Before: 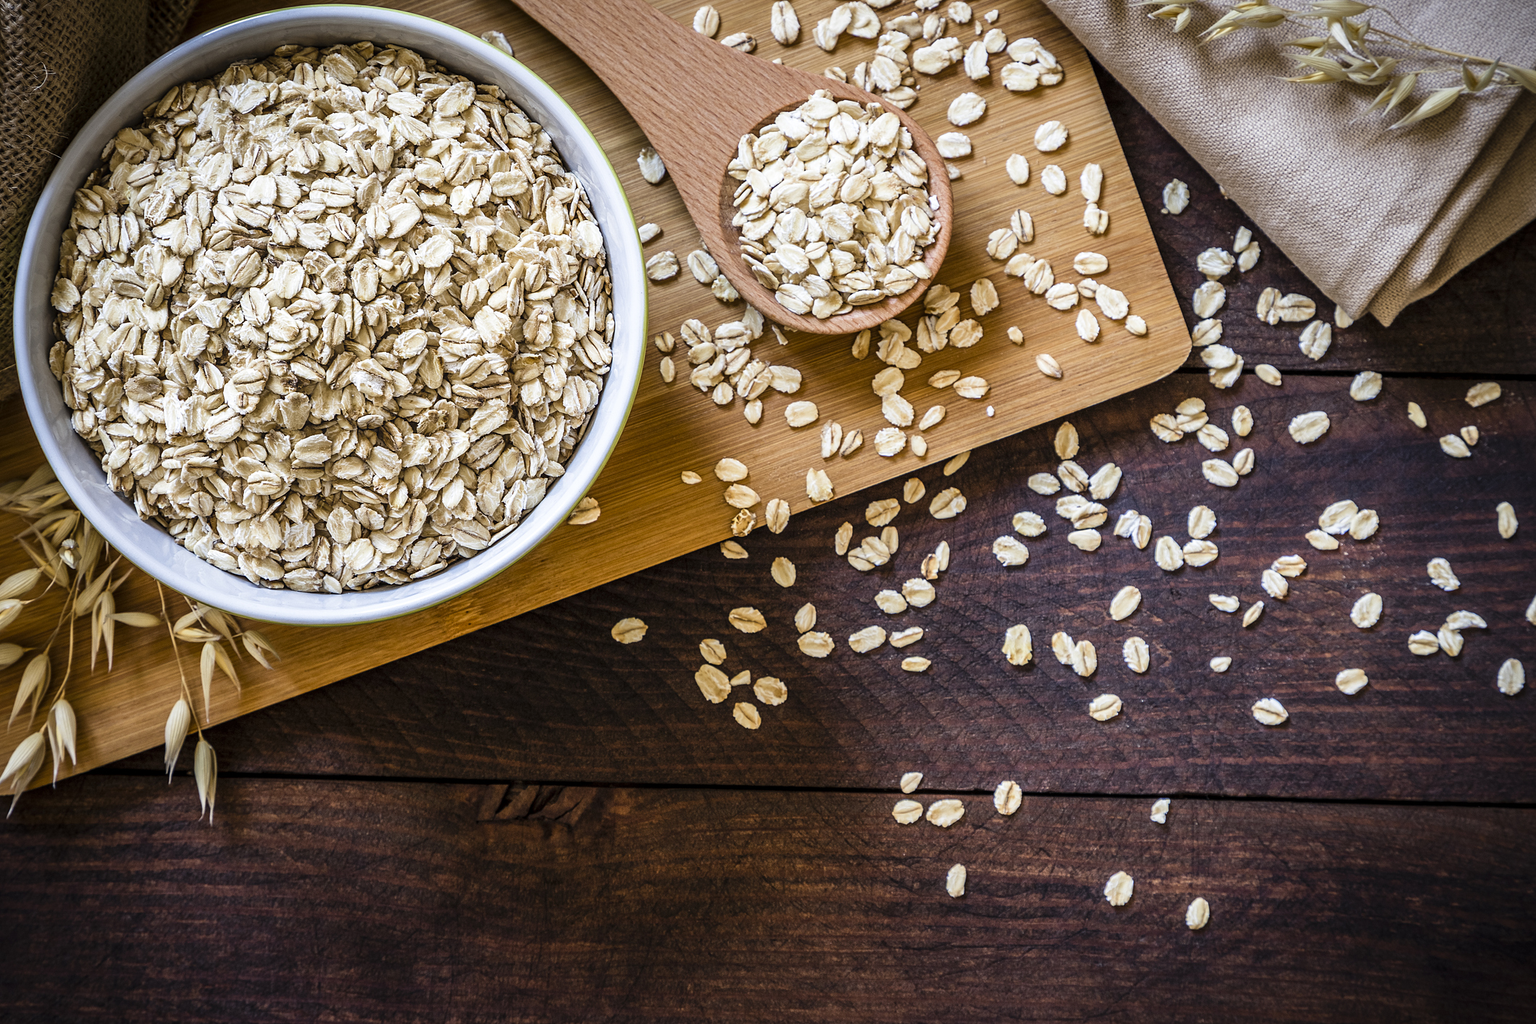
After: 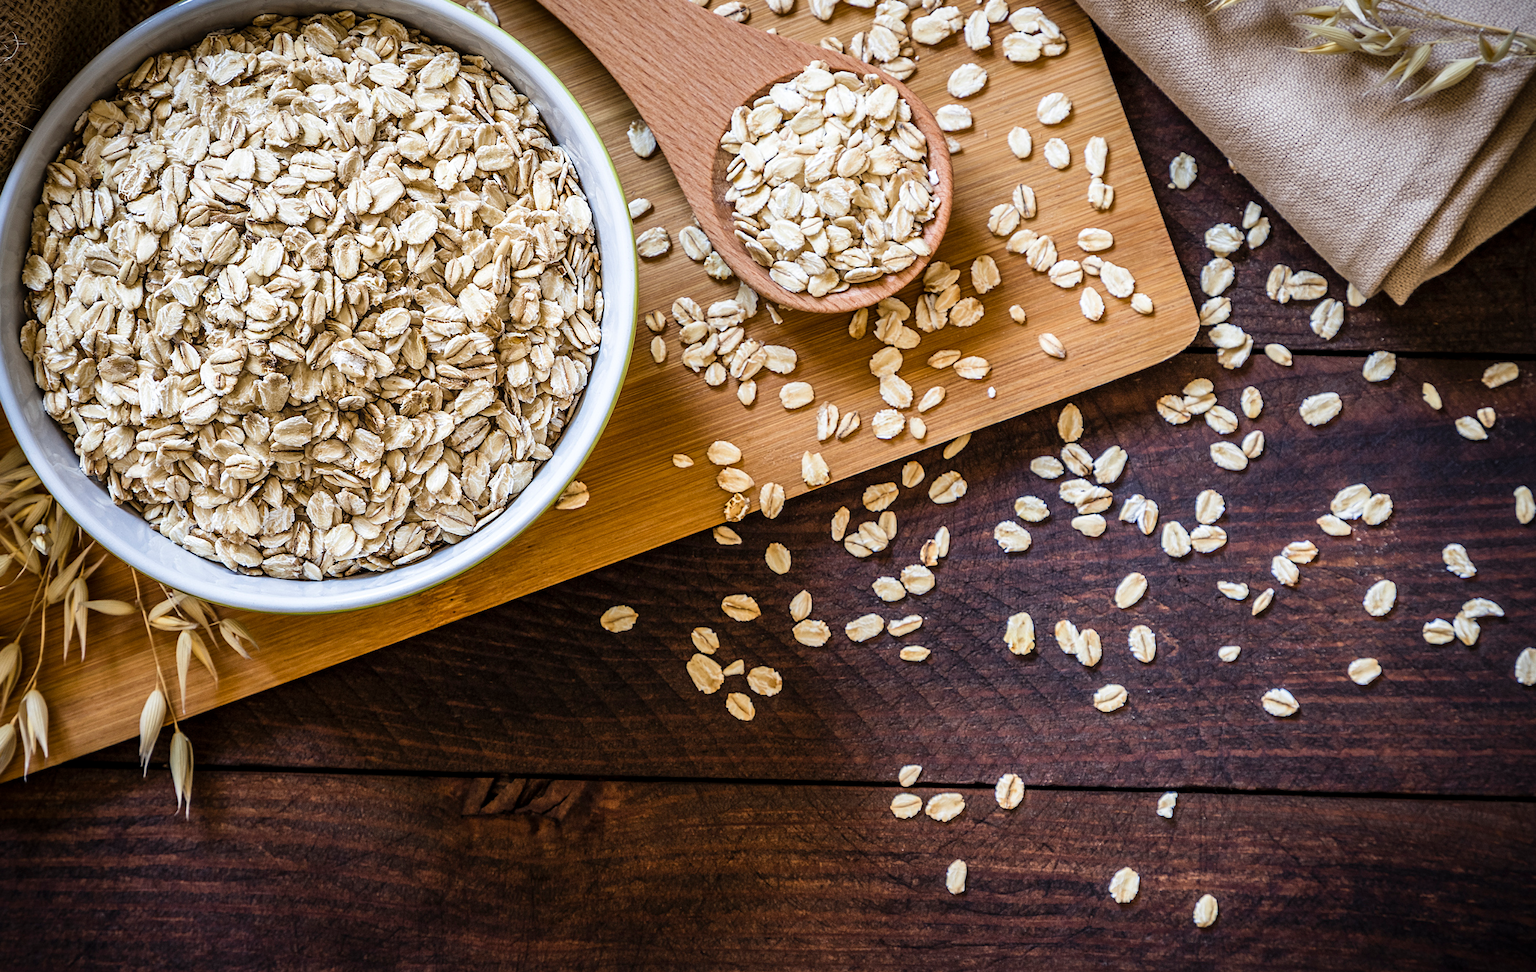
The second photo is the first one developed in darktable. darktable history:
crop: left 1.954%, top 3.058%, right 1.125%, bottom 4.9%
